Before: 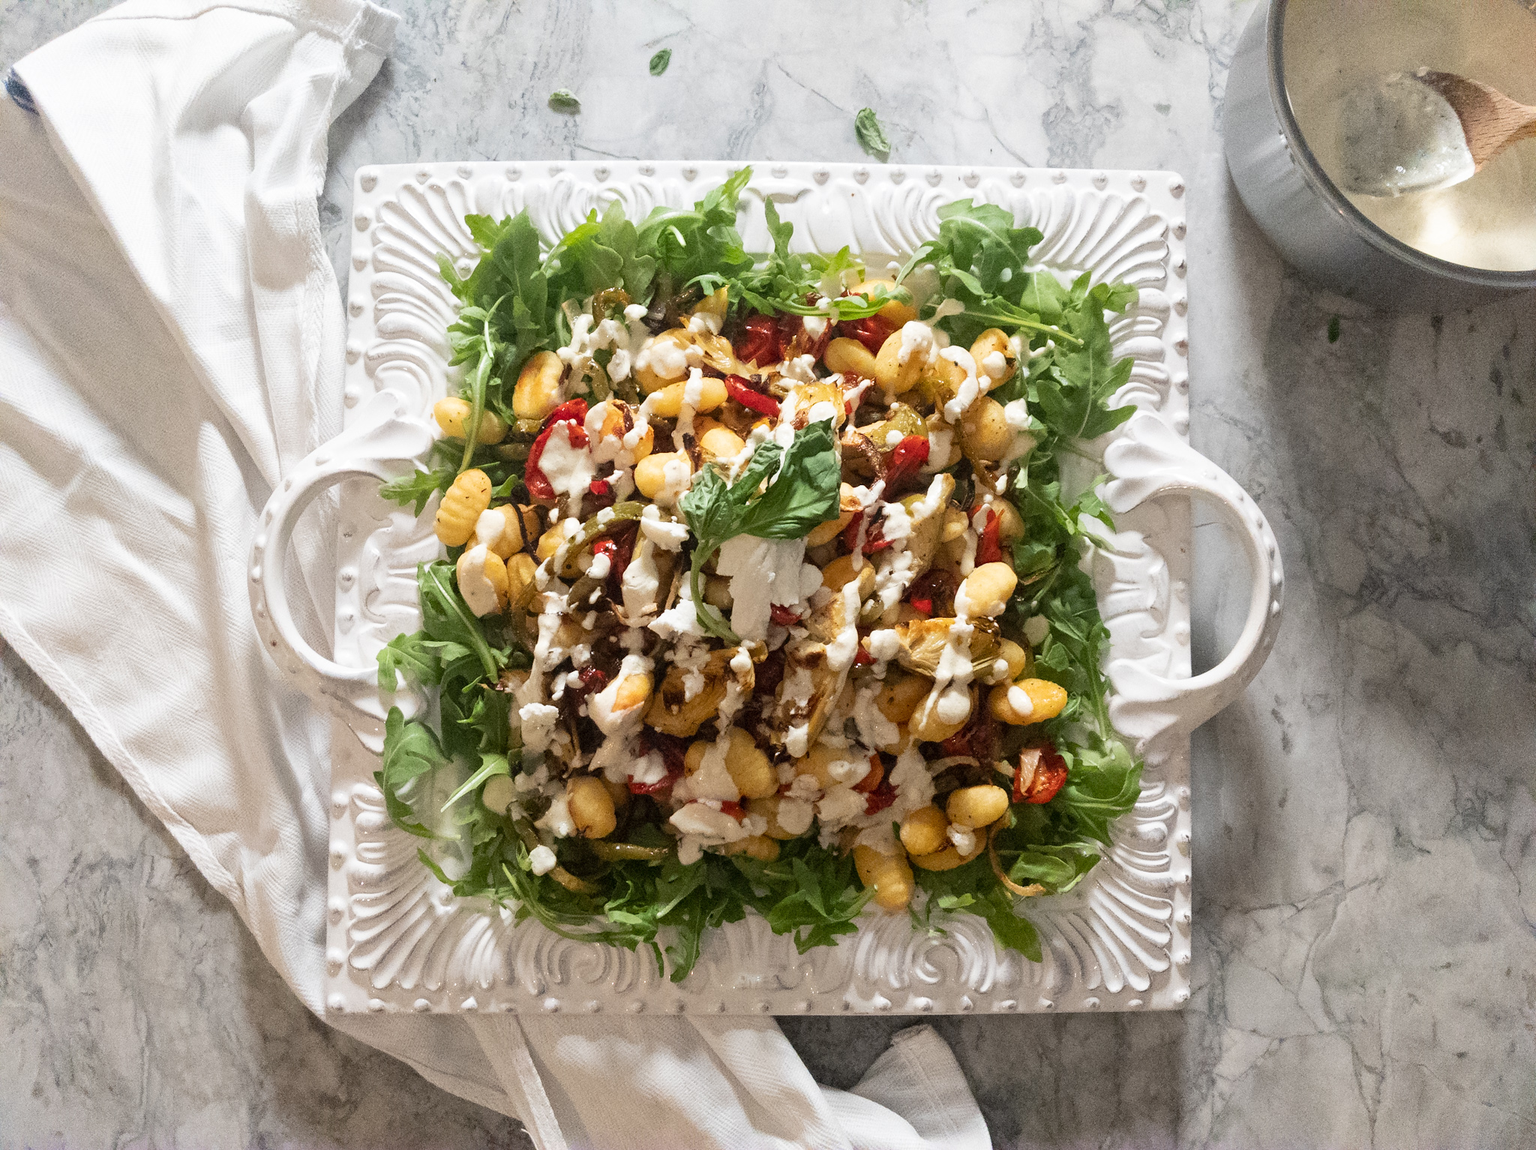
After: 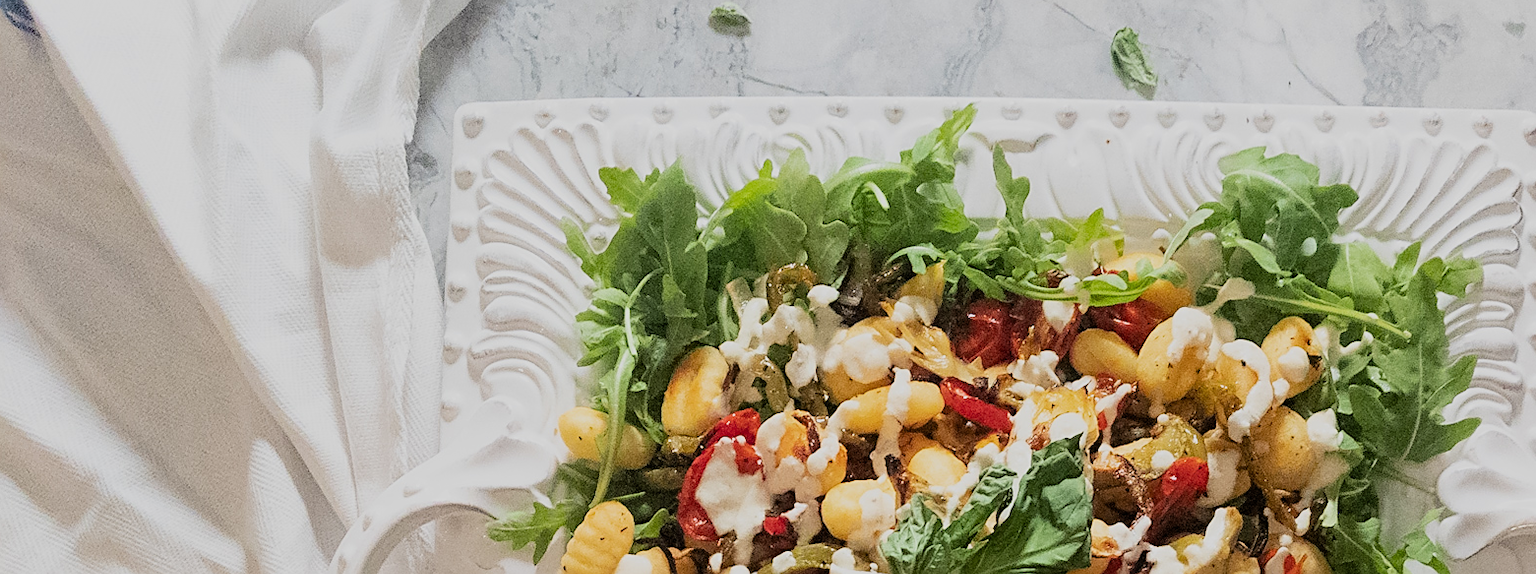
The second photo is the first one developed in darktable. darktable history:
filmic rgb: black relative exposure -7.65 EV, white relative exposure 4.56 EV, hardness 3.61, color science v6 (2022)
sharpen: on, module defaults
crop: left 0.579%, top 7.627%, right 23.167%, bottom 54.275%
